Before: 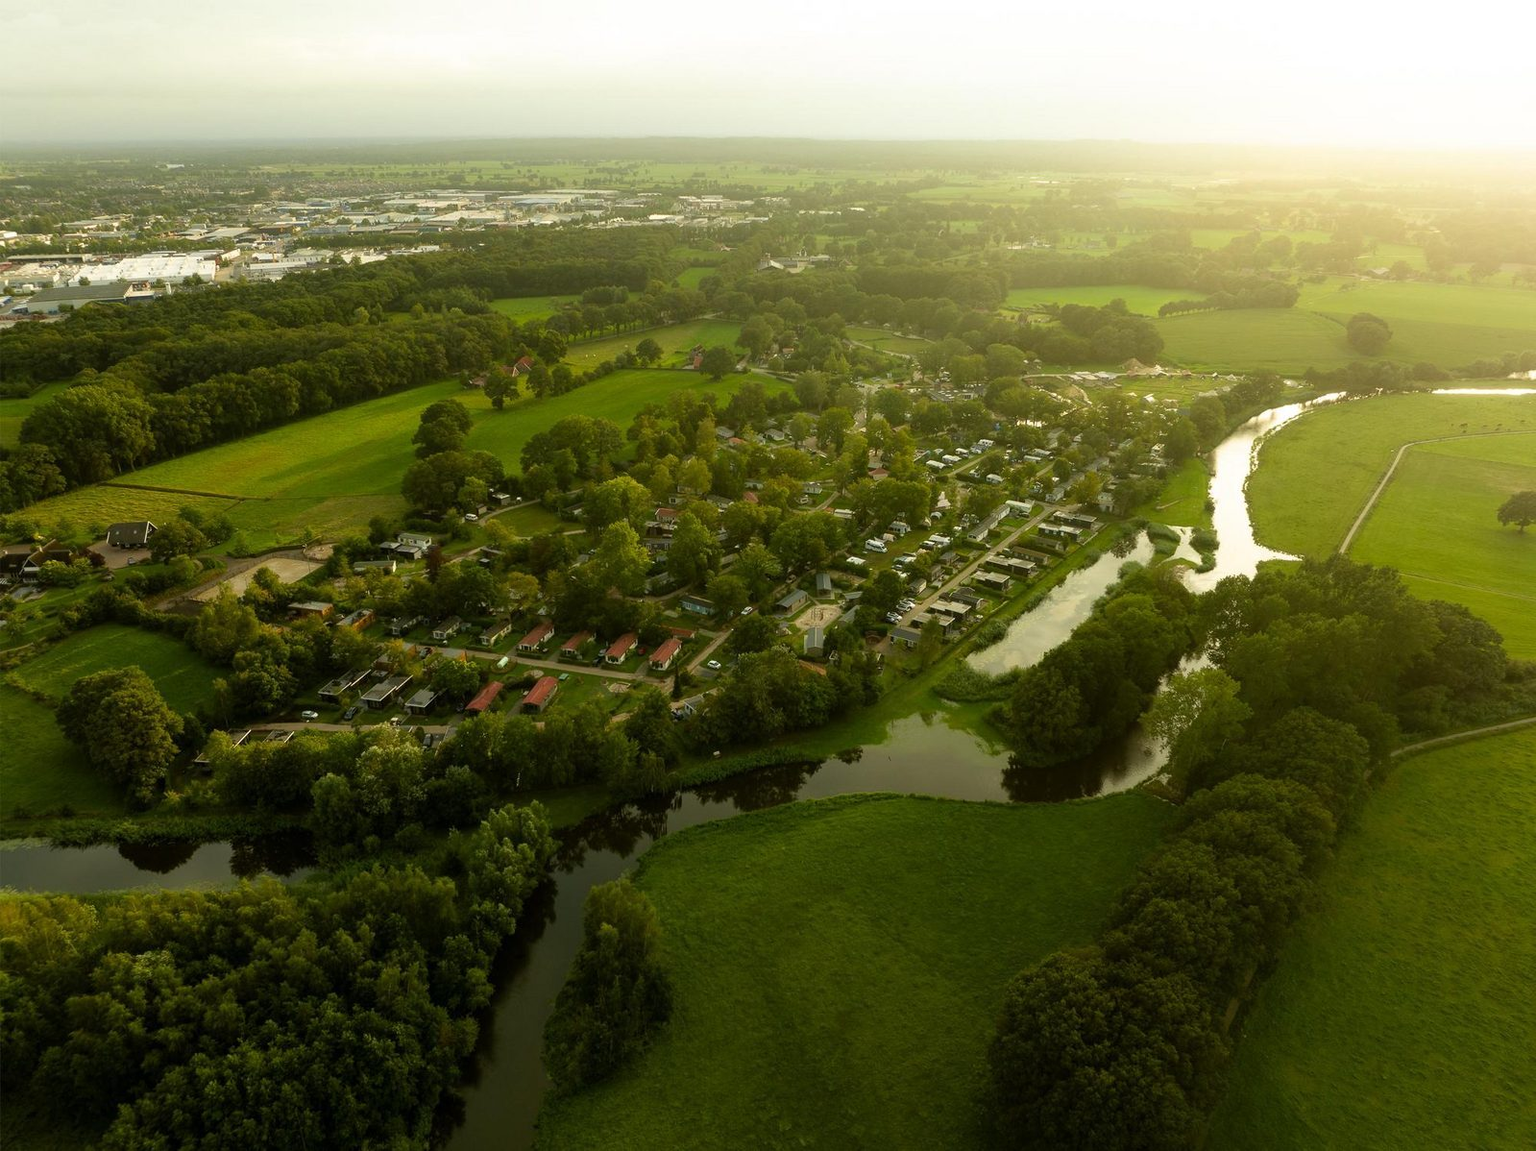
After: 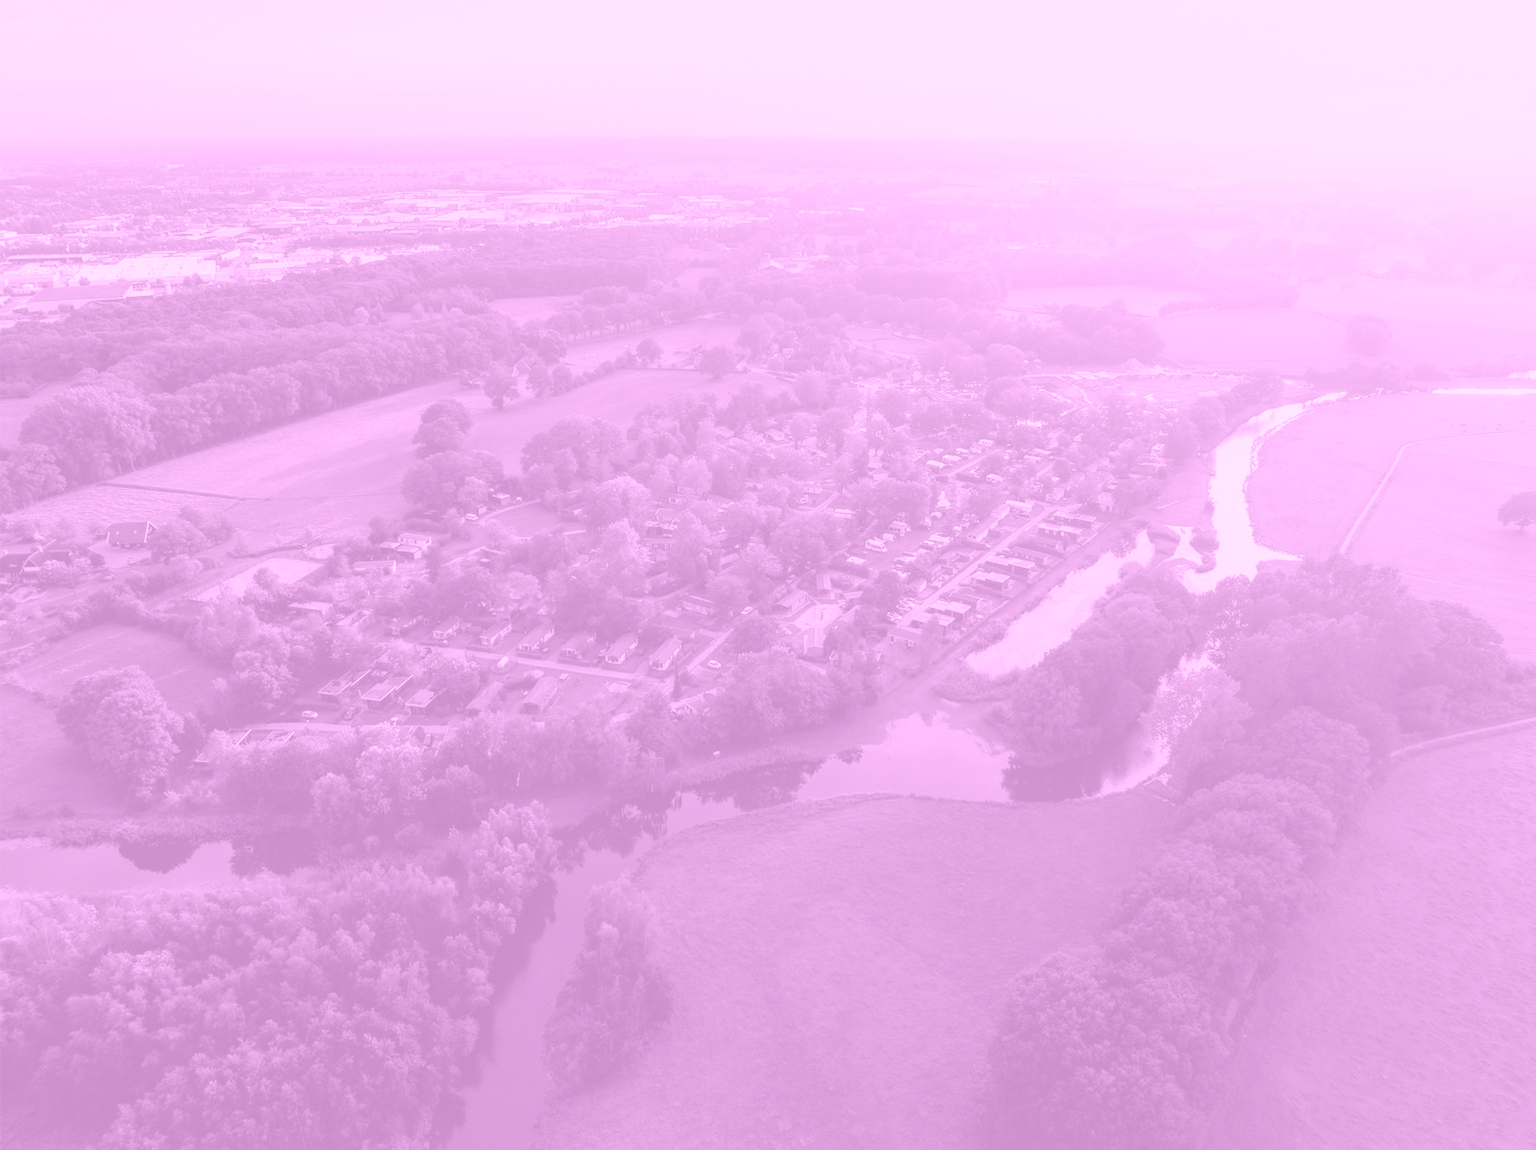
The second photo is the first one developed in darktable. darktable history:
colorize: hue 331.2°, saturation 69%, source mix 30.28%, lightness 69.02%, version 1
local contrast: on, module defaults
